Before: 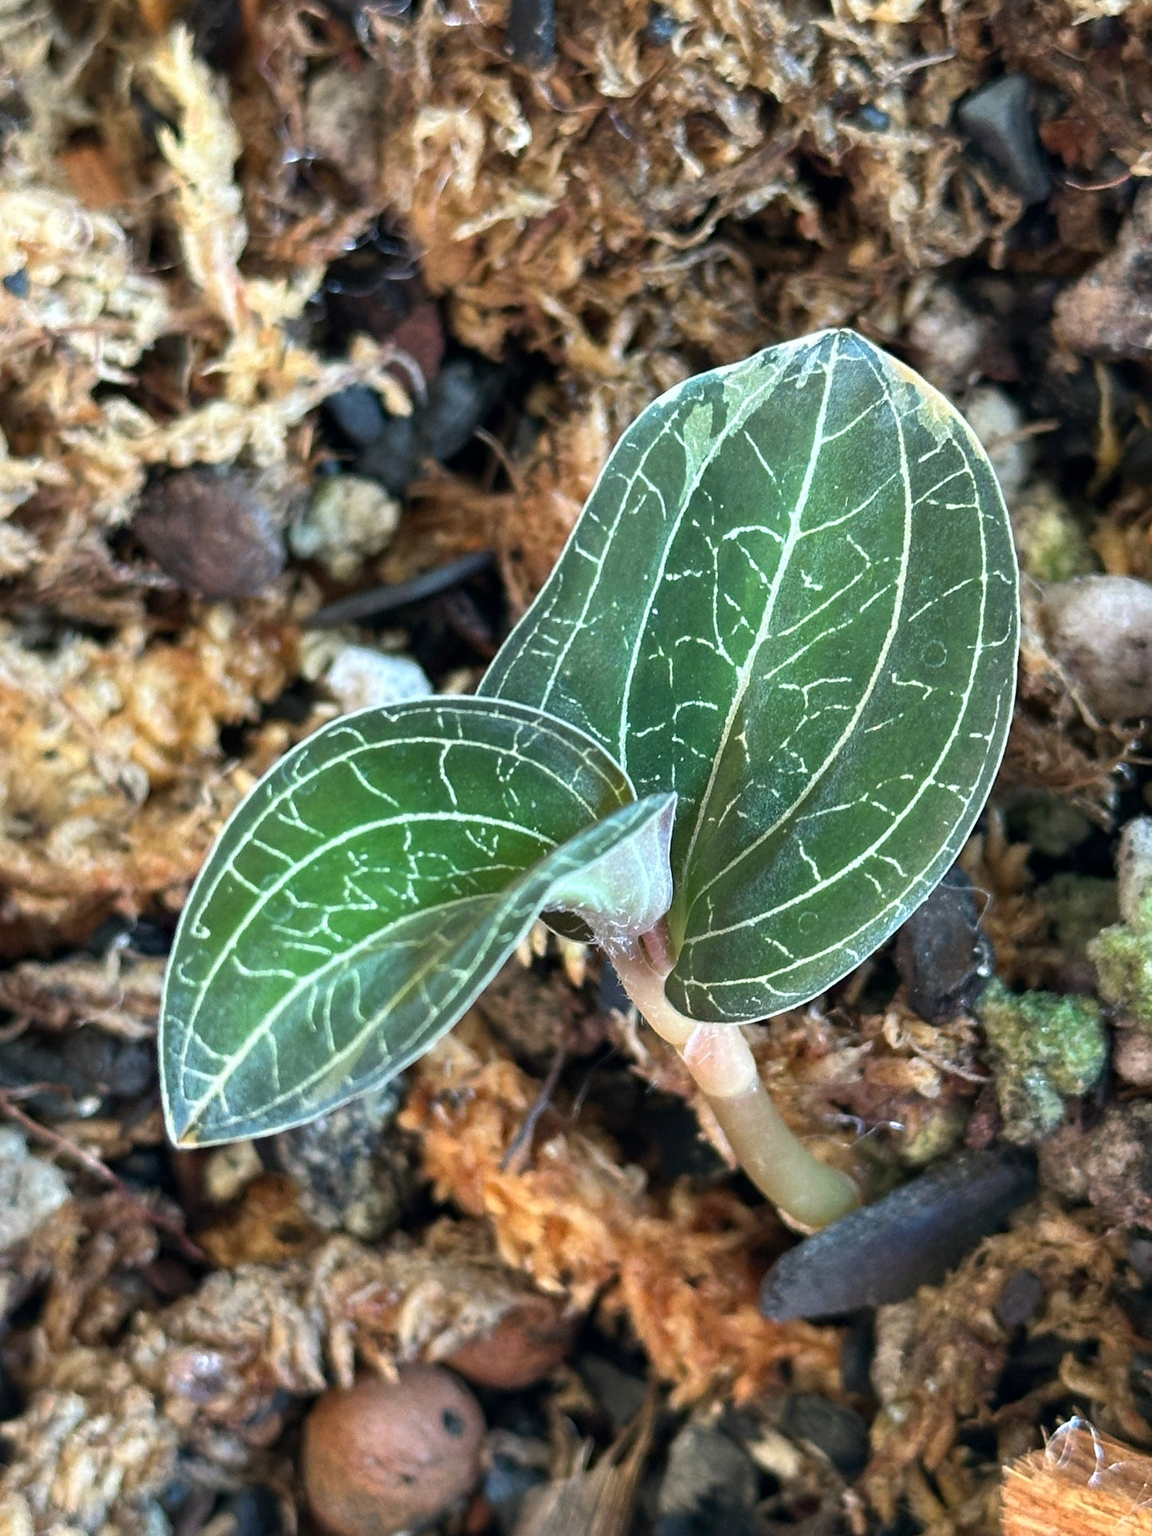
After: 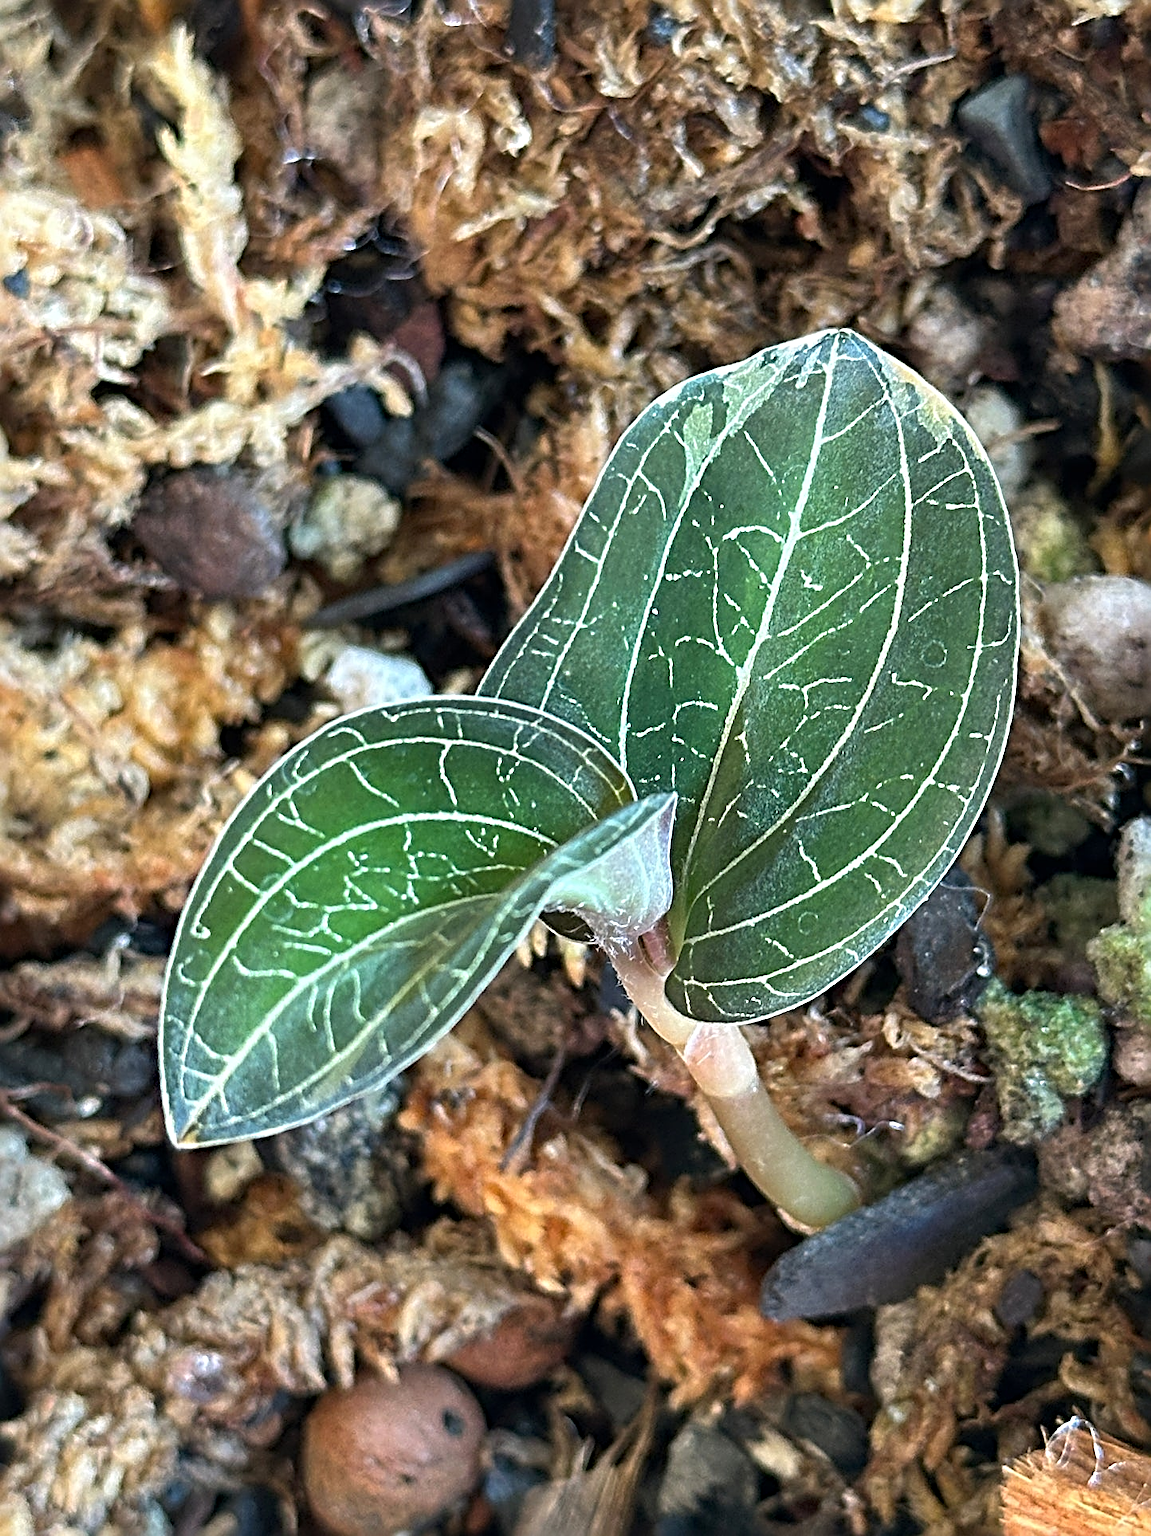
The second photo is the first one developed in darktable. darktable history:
sharpen: radius 3.708, amount 0.921
